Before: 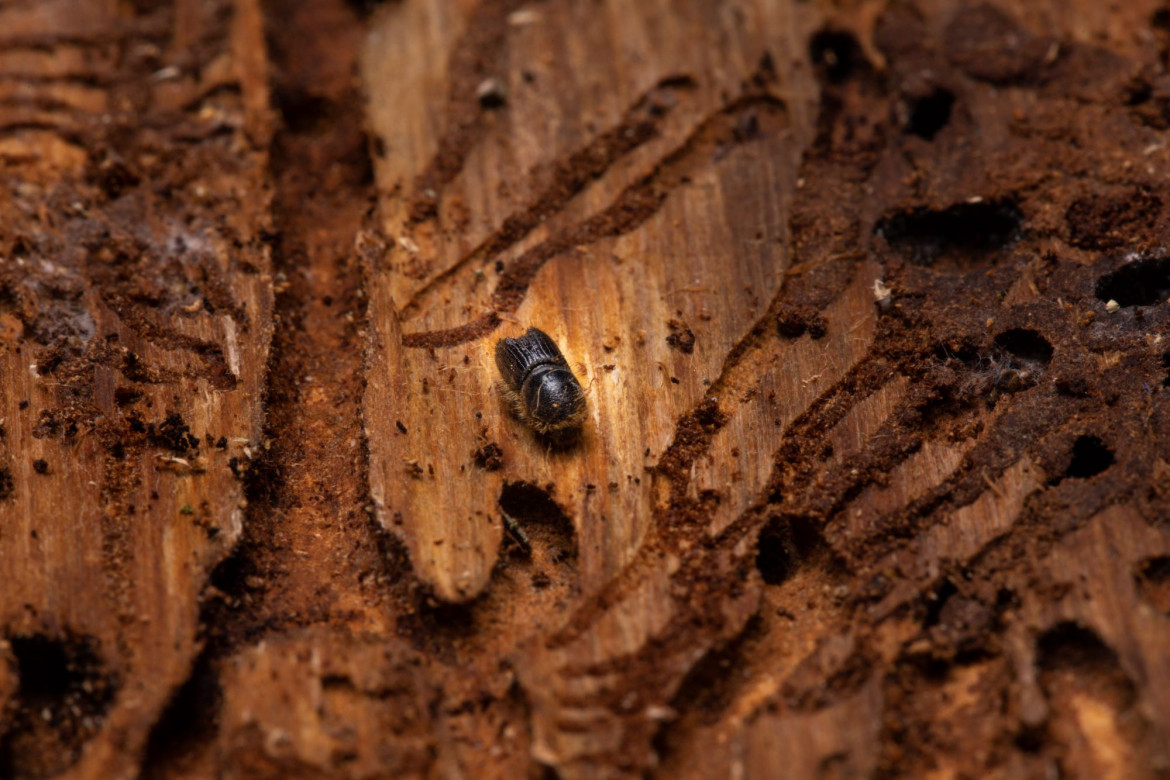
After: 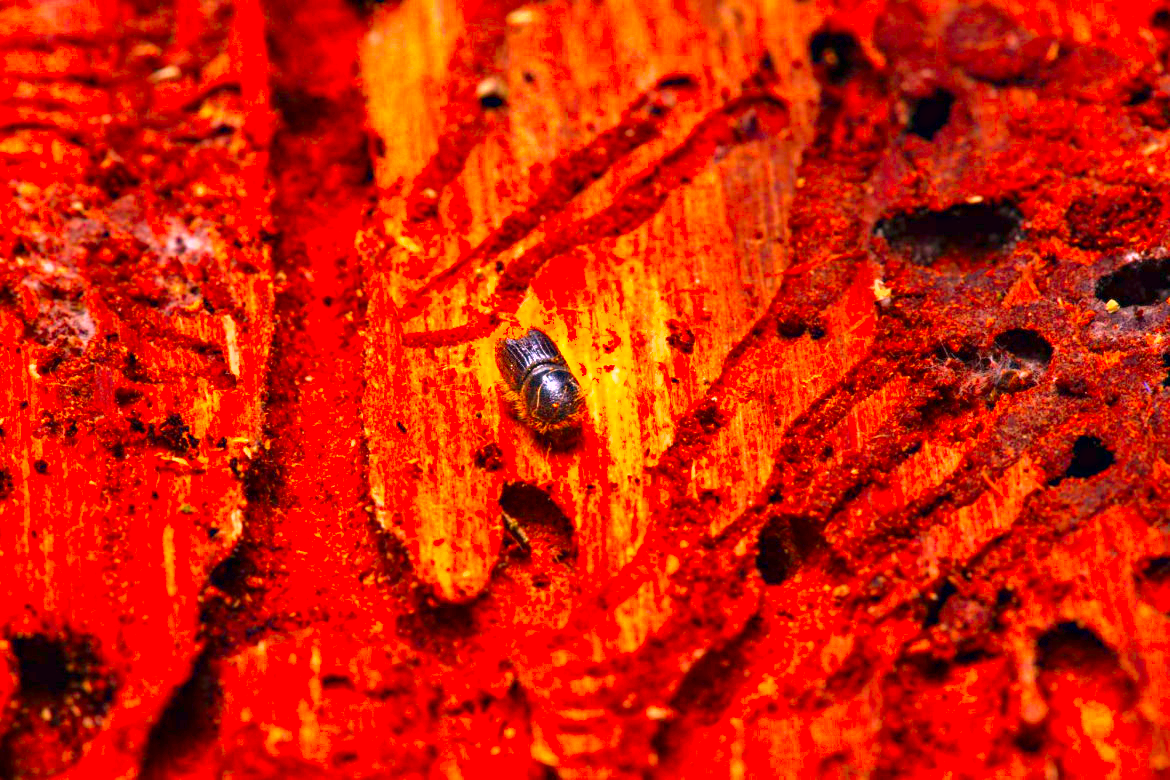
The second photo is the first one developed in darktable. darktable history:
color correction: highlights a* 1.51, highlights b* -1.65, saturation 2.53
haze removal: compatibility mode true, adaptive false
exposure: black level correction 0, exposure 1.917 EV, compensate highlight preservation false
shadows and highlights: soften with gaussian
